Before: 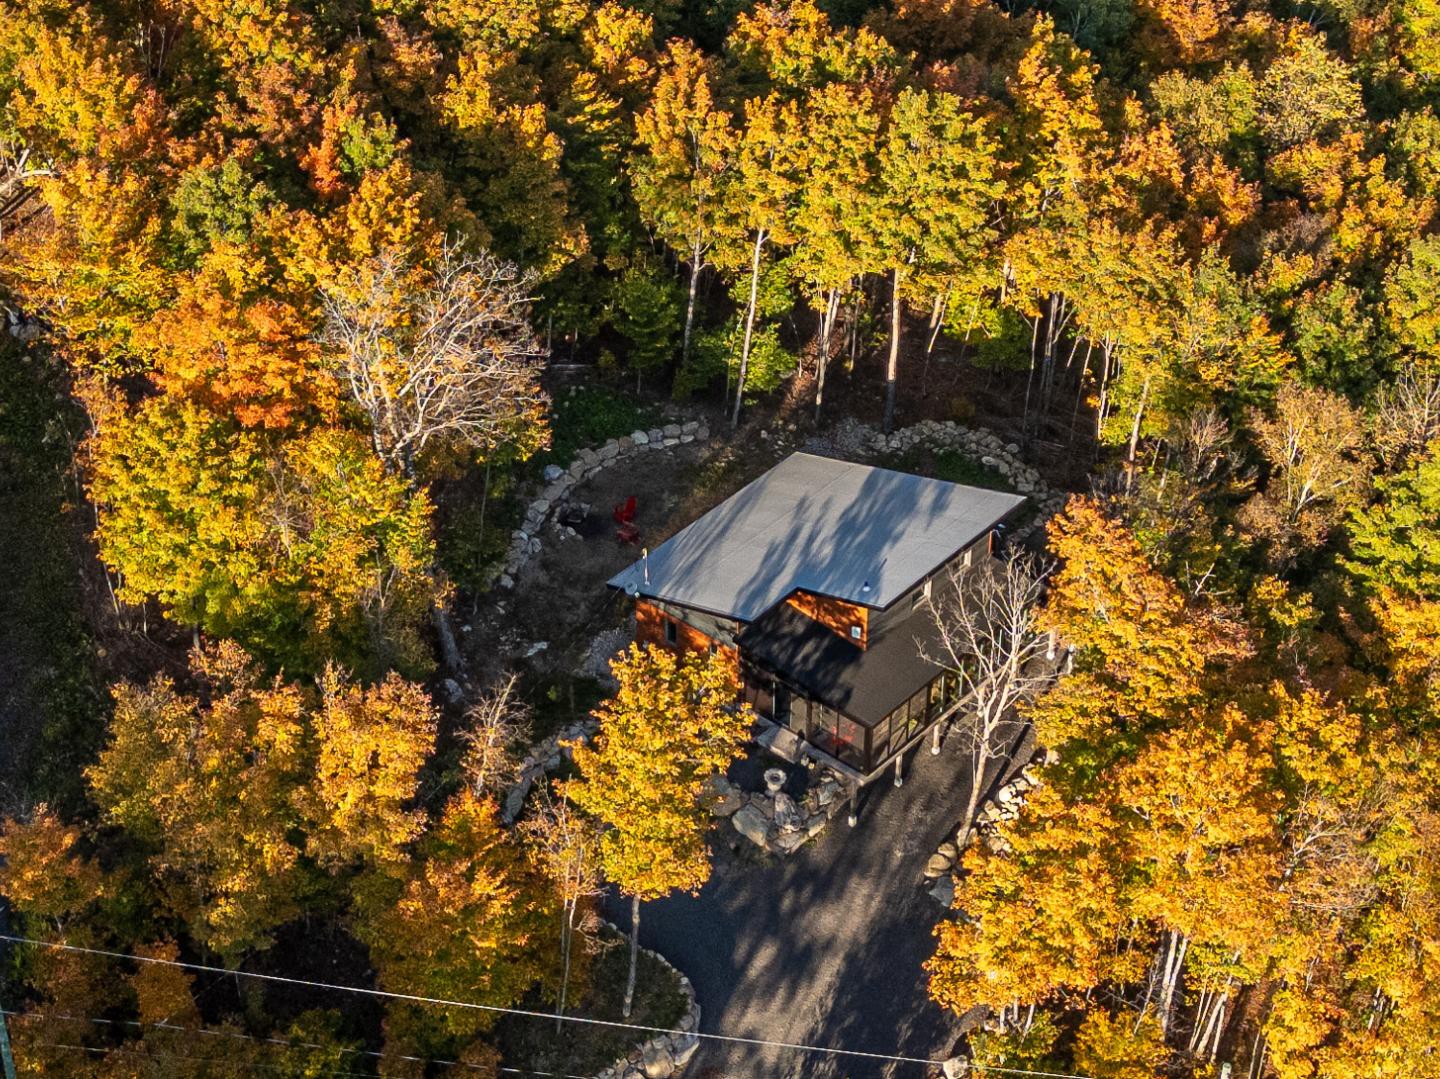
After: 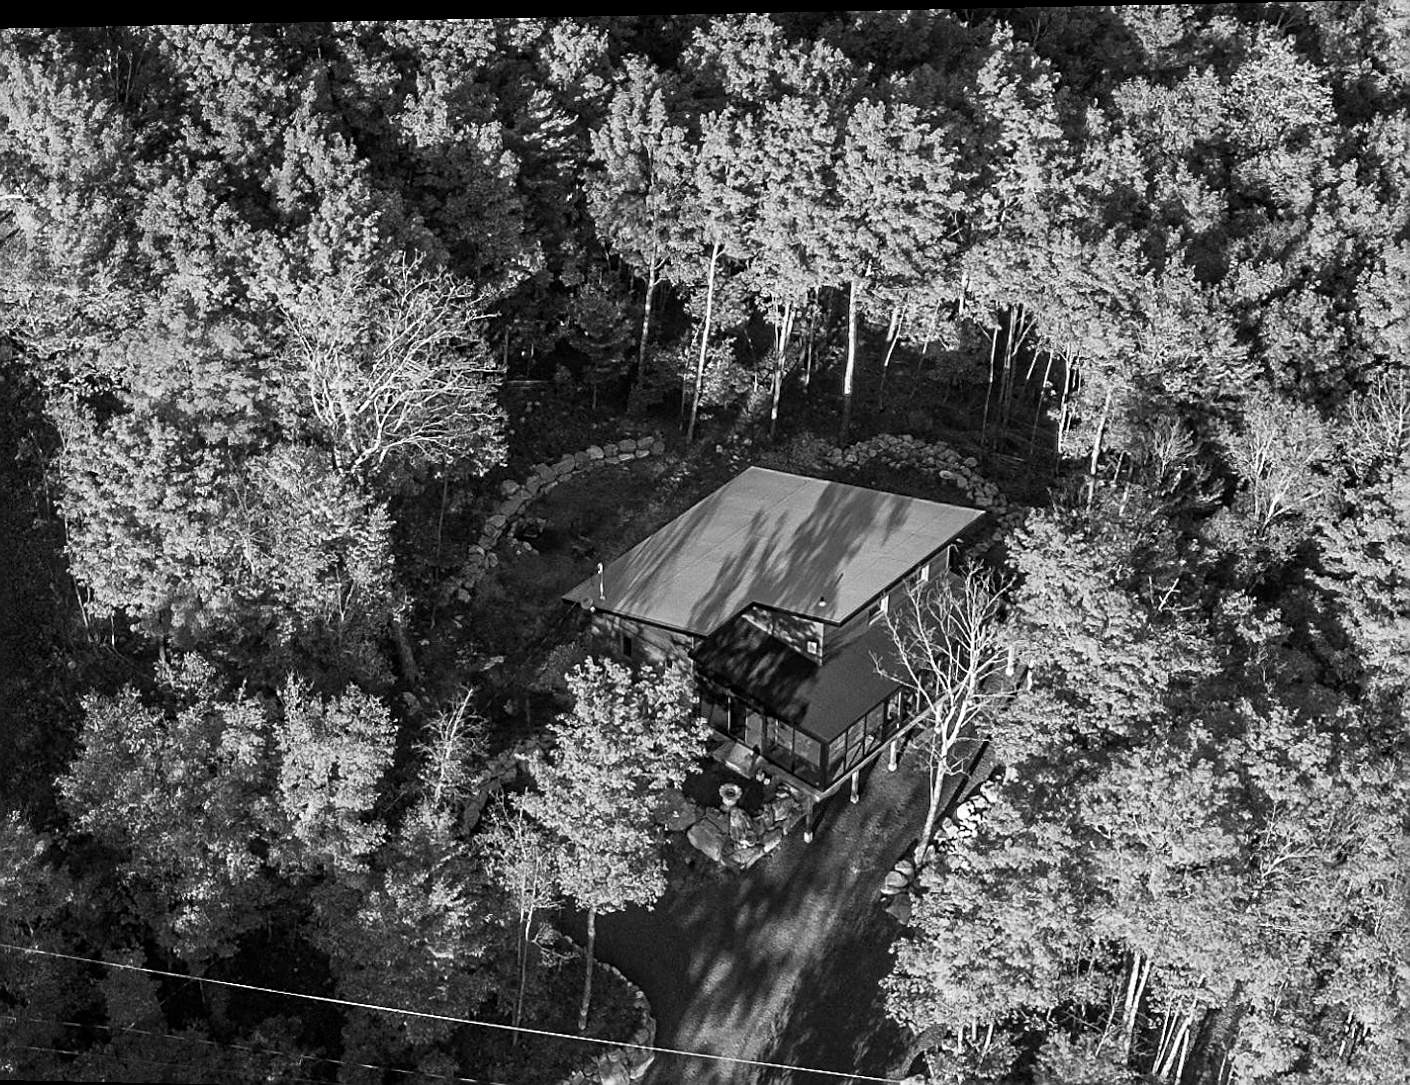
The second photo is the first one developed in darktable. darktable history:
crop: left 1.743%, right 0.268%, bottom 2.011%
shadows and highlights: shadows -40.15, highlights 62.88, soften with gaussian
sharpen: on, module defaults
monochrome: on, module defaults
rotate and perspective: lens shift (horizontal) -0.055, automatic cropping off
